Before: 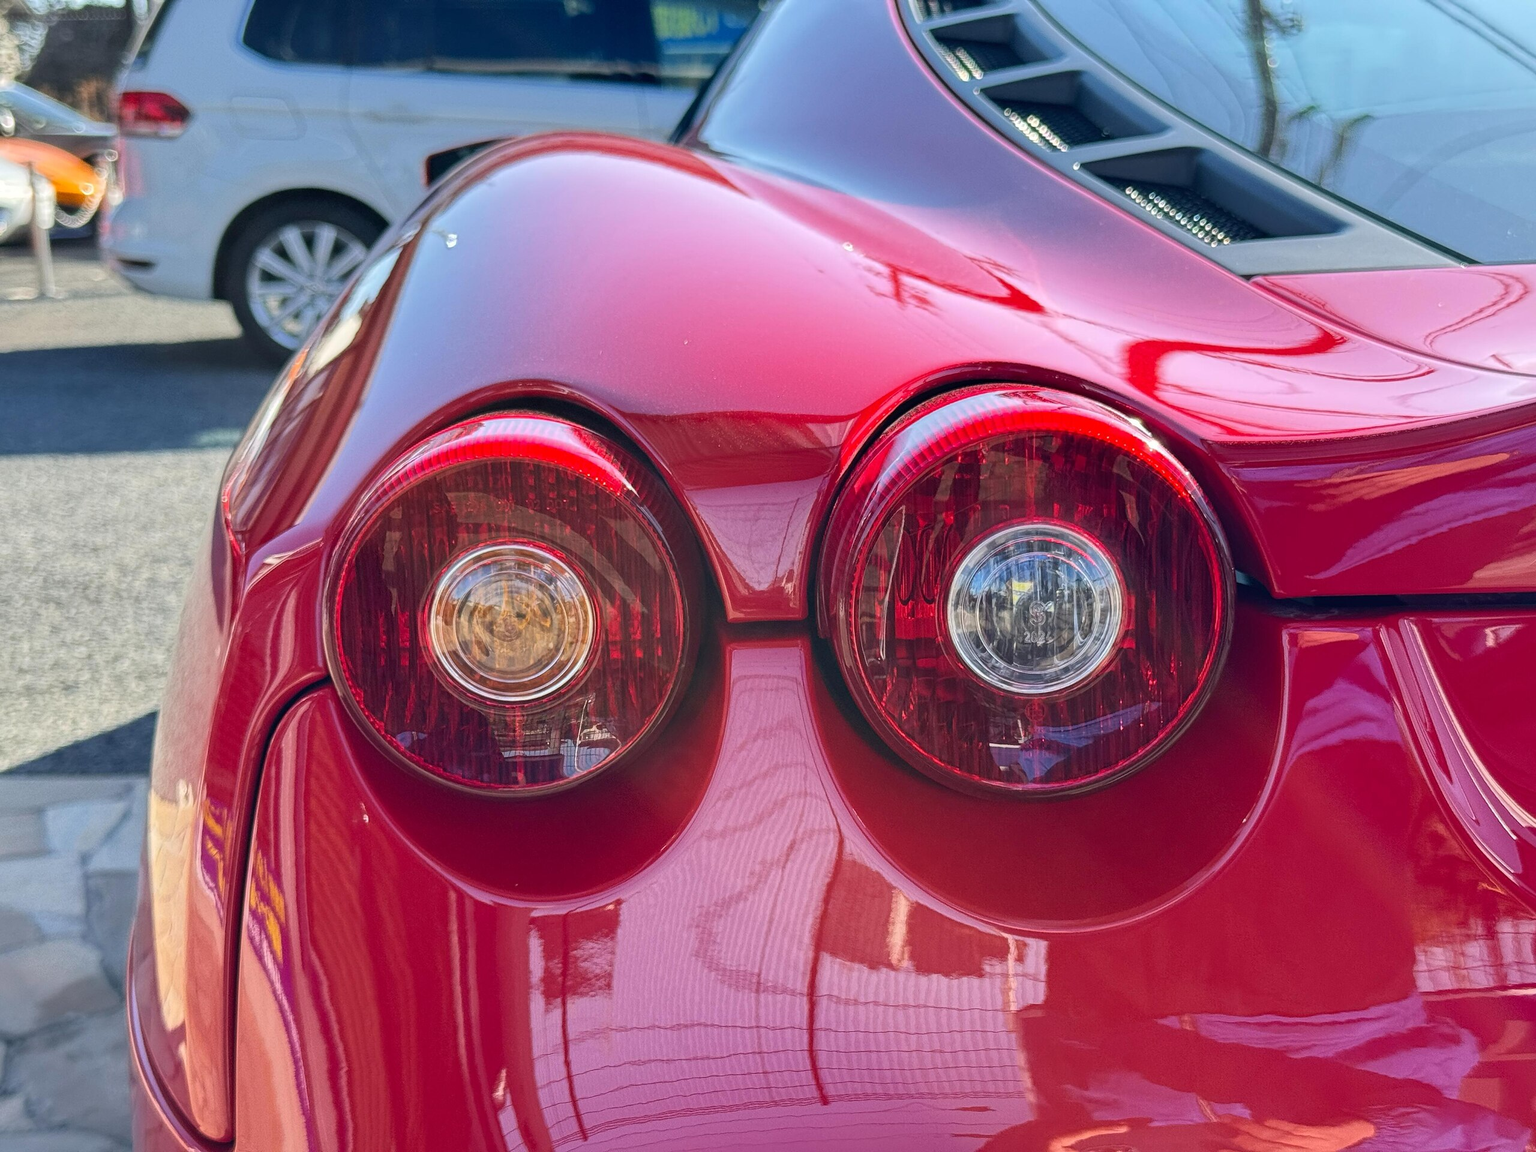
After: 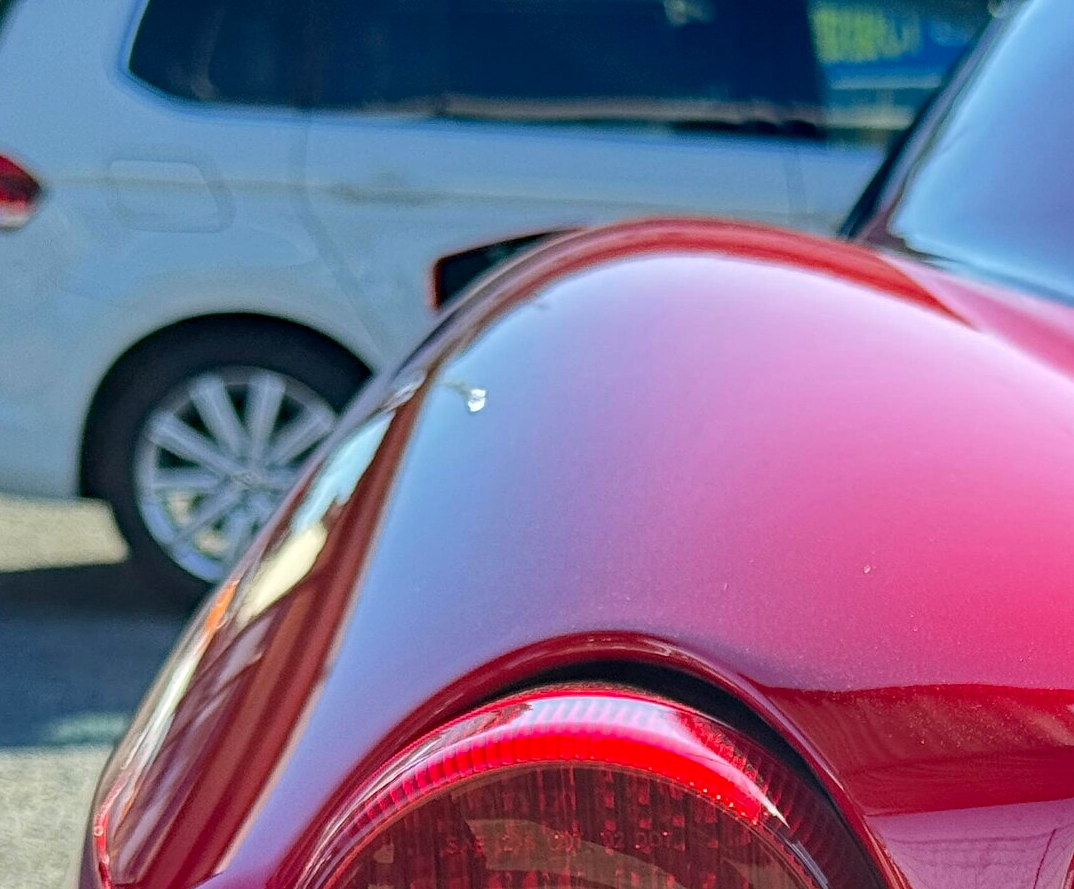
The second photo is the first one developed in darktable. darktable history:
crop and rotate: left 10.817%, top 0.062%, right 47.194%, bottom 53.626%
haze removal: strength 0.29, distance 0.25, compatibility mode true, adaptive false
